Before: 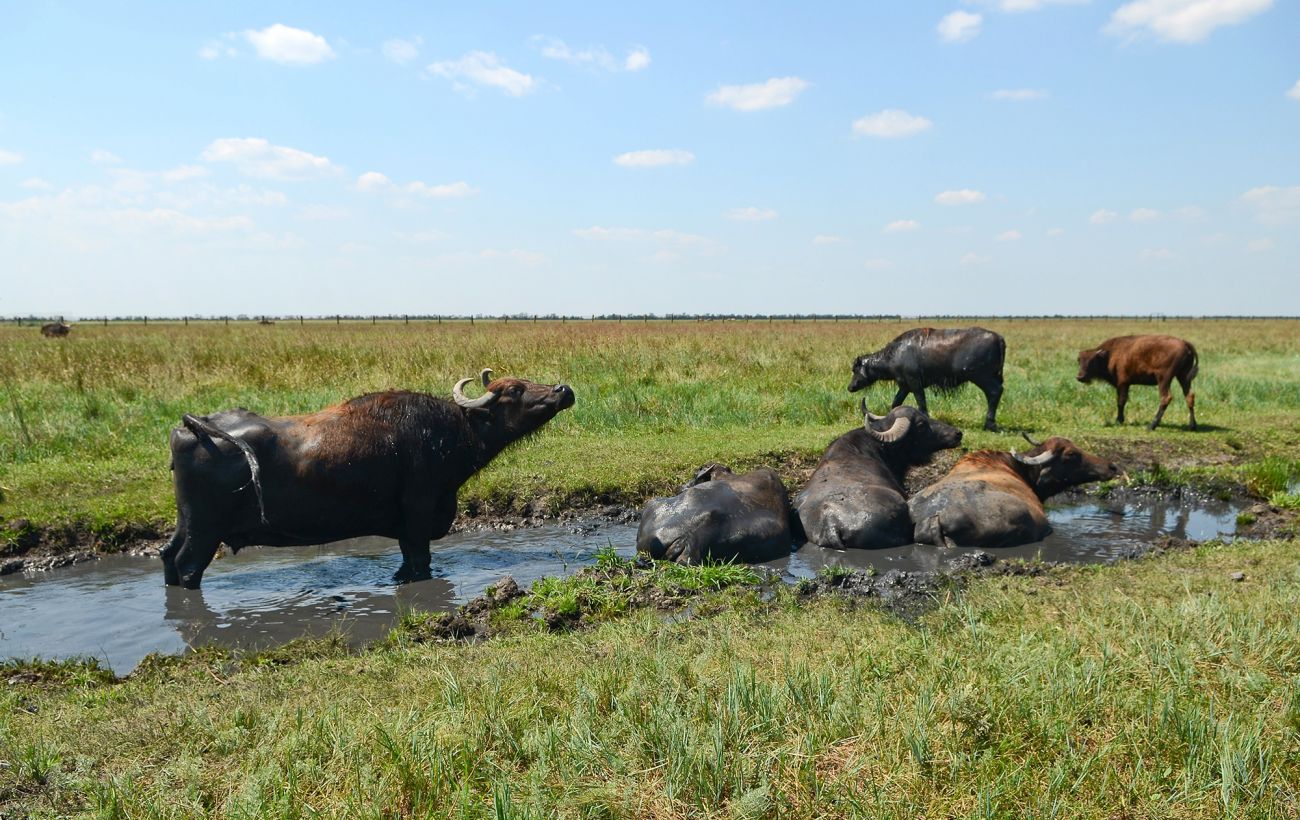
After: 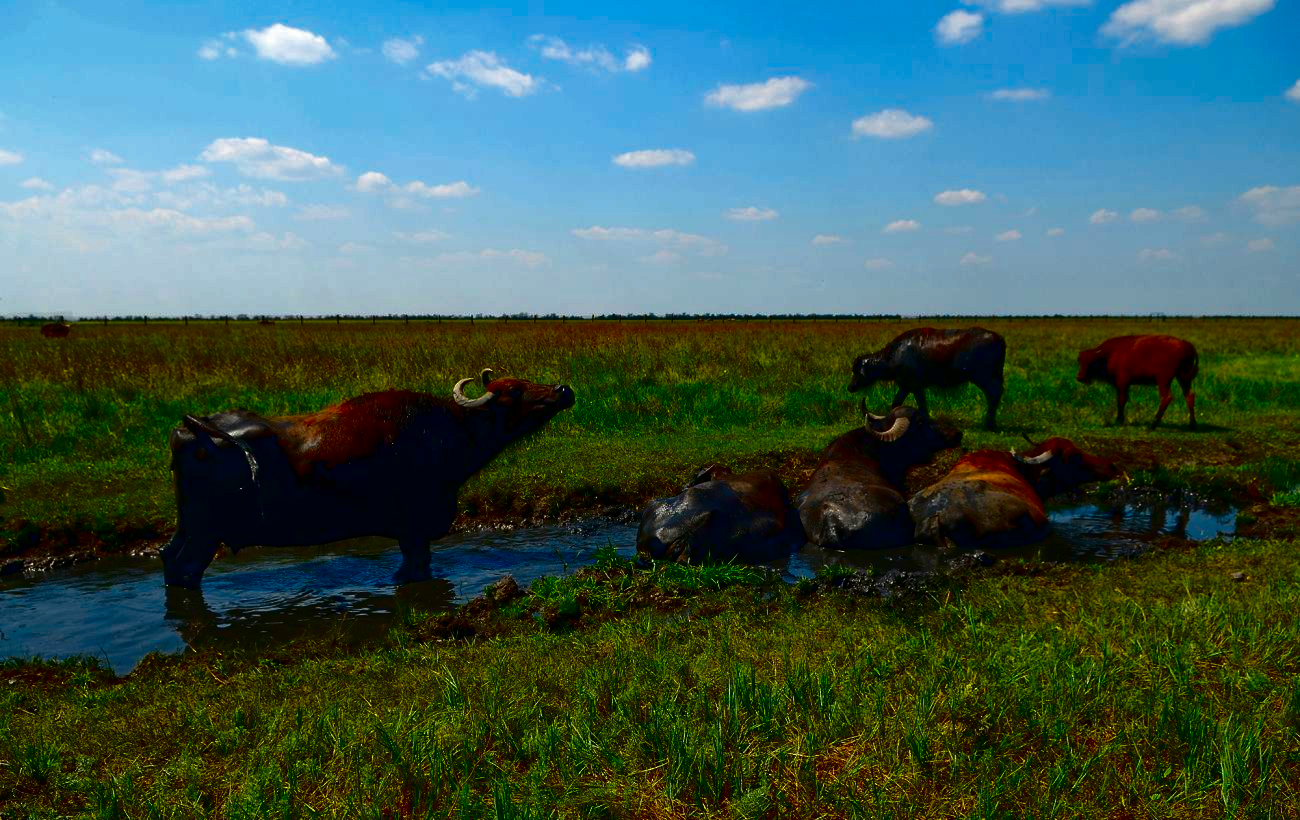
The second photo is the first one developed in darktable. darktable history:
contrast brightness saturation: brightness -0.99, saturation 0.98
